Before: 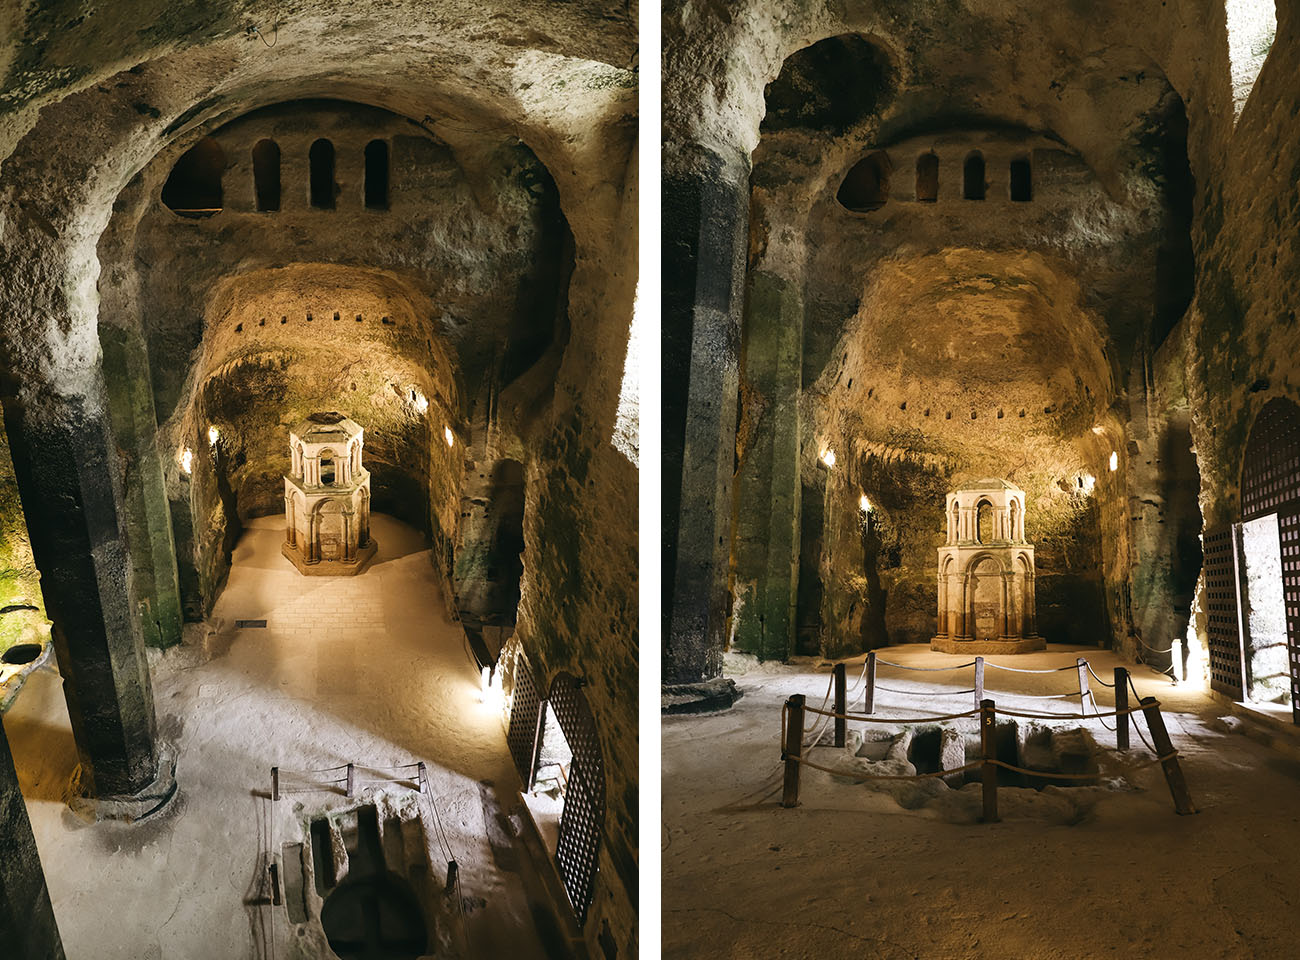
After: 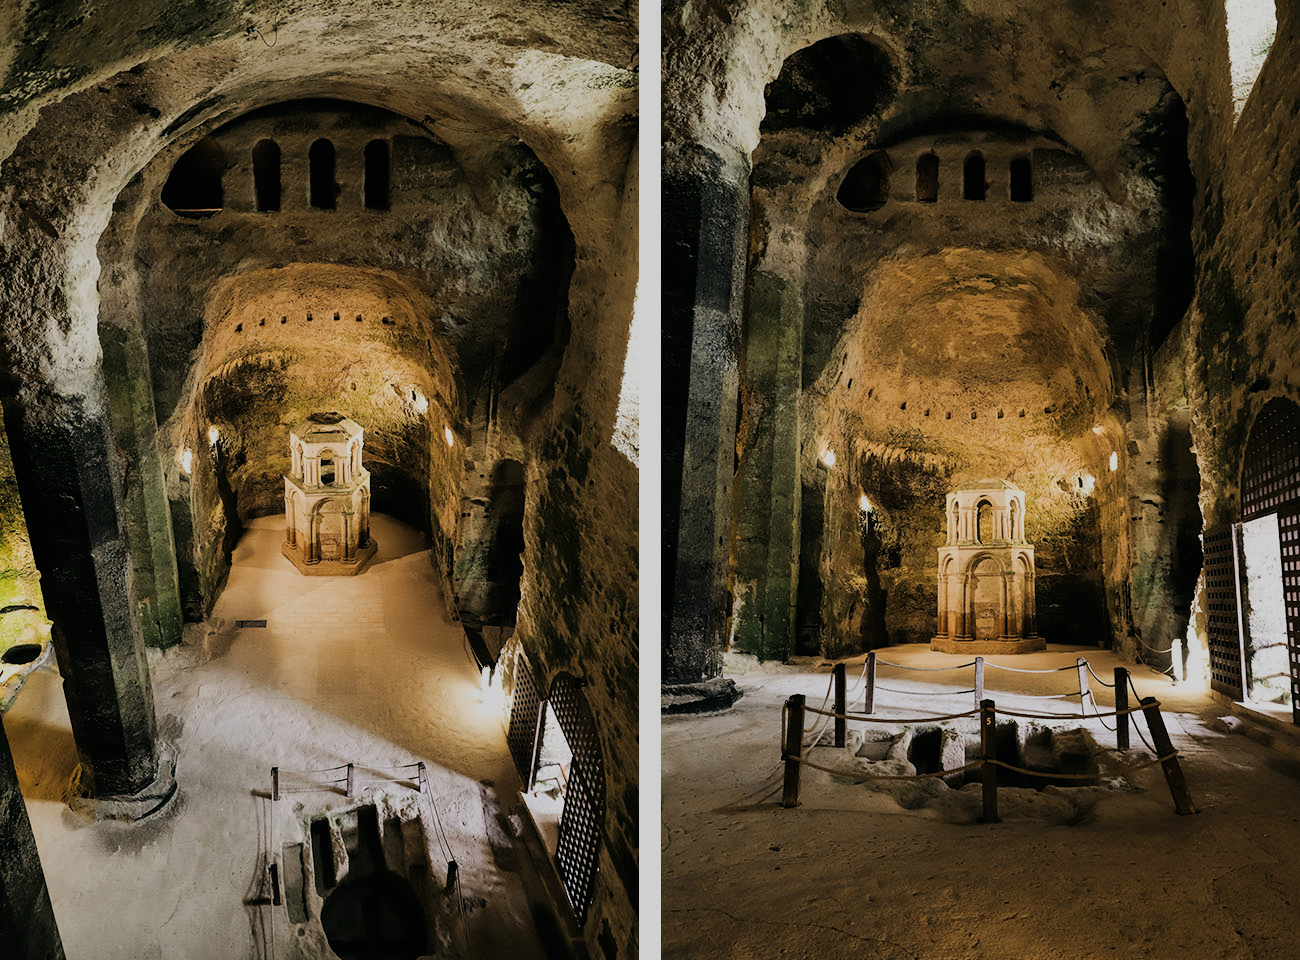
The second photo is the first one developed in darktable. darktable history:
filmic rgb: black relative exposure -7.15 EV, white relative exposure 5.36 EV, hardness 3.02
shadows and highlights: shadows 20.91, highlights -82.73, soften with gaussian
